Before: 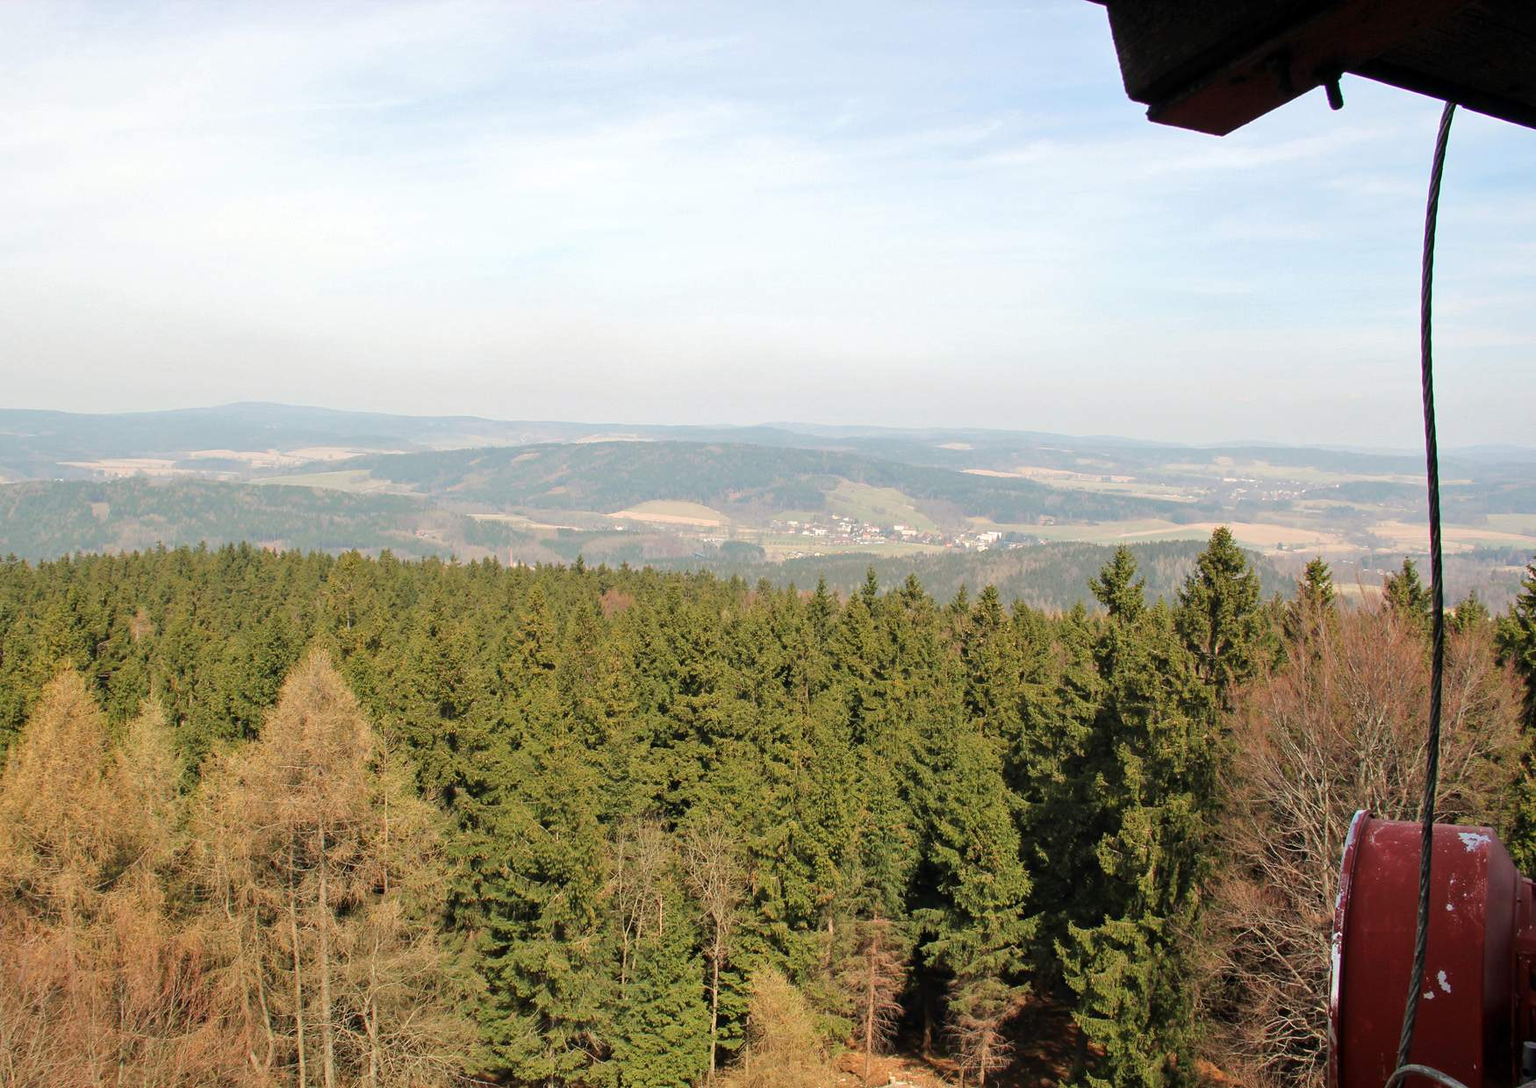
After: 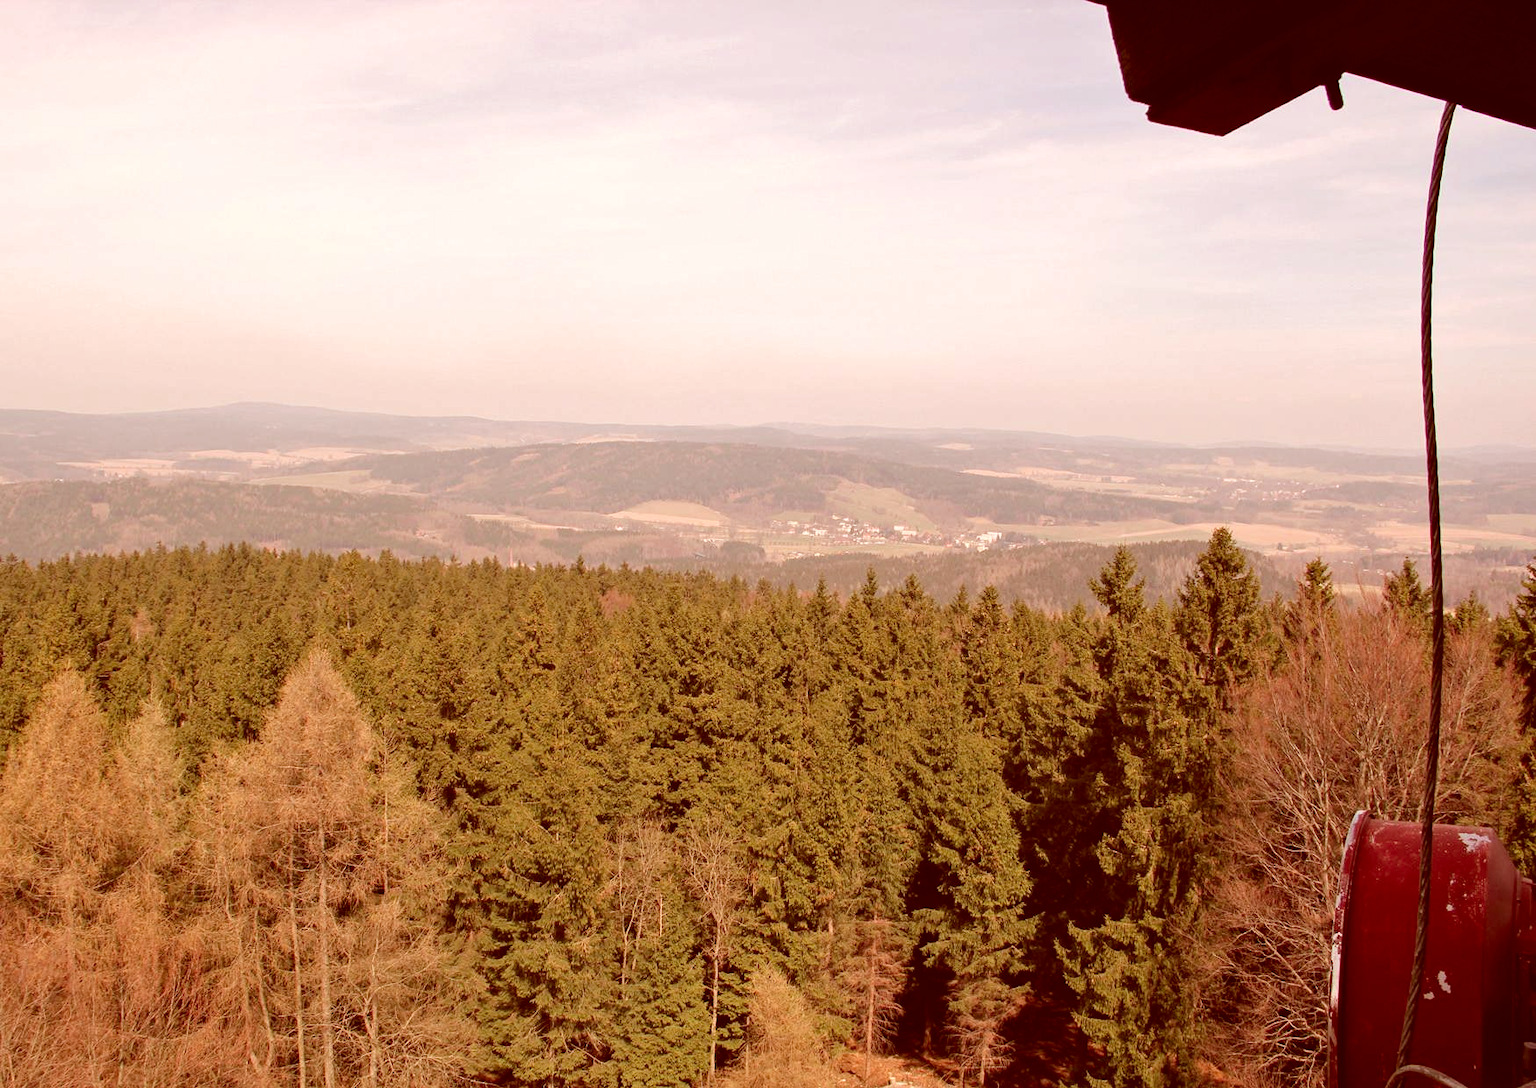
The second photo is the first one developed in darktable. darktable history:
color correction: highlights a* 9.33, highlights b* 8.77, shadows a* 39.94, shadows b* 39.81, saturation 0.766
